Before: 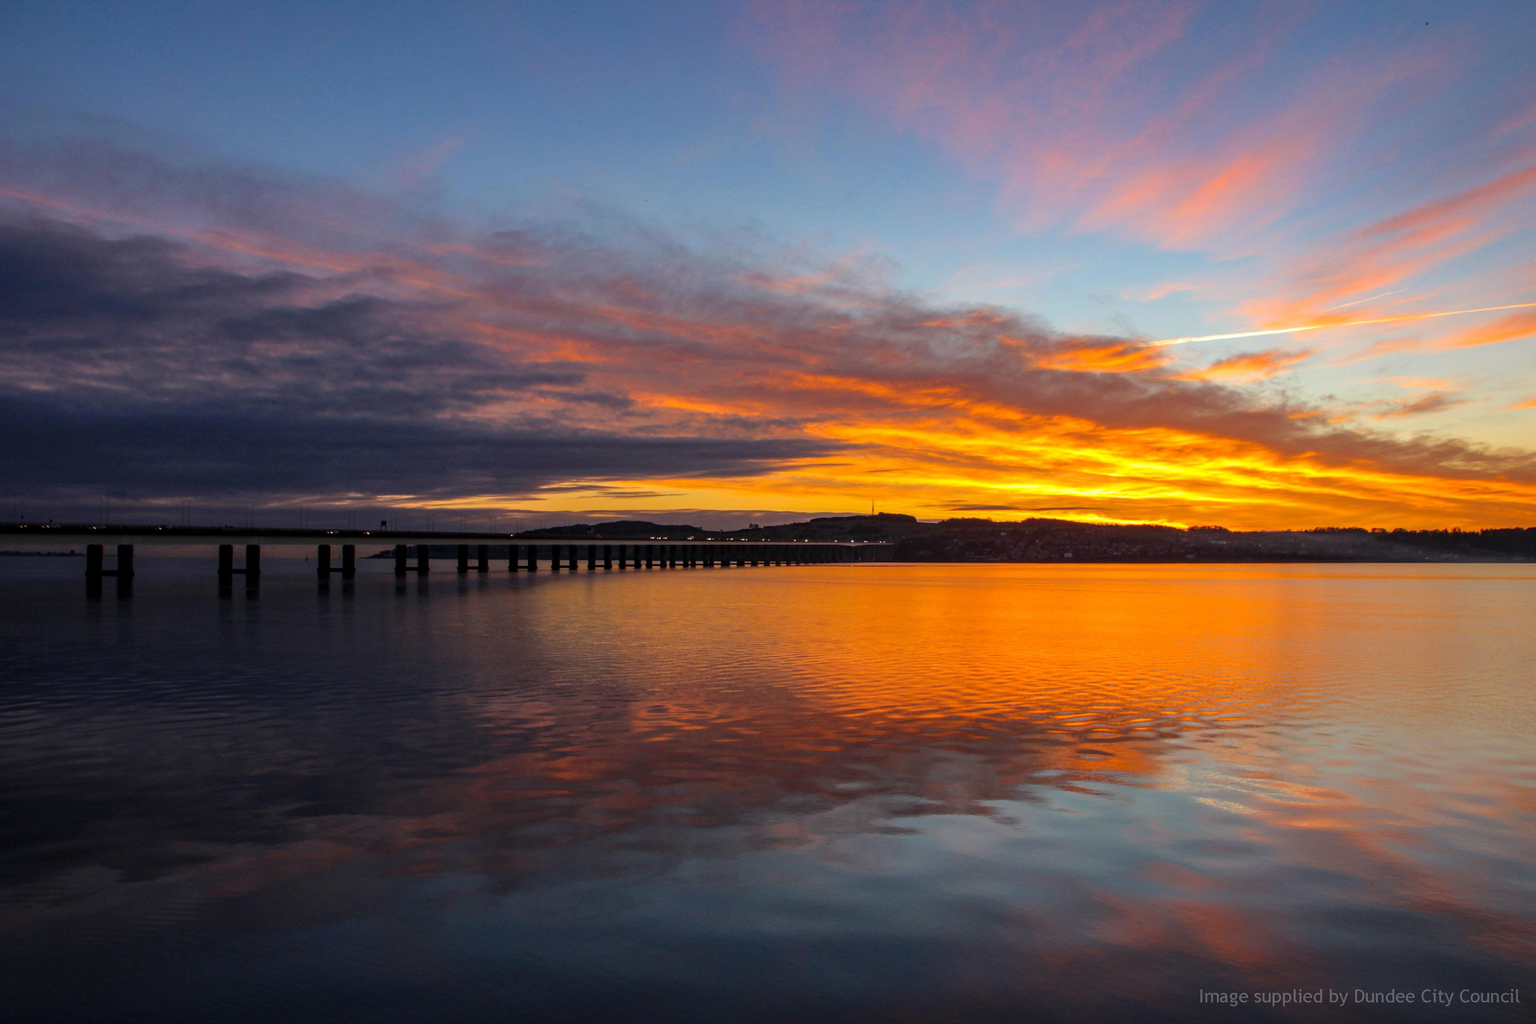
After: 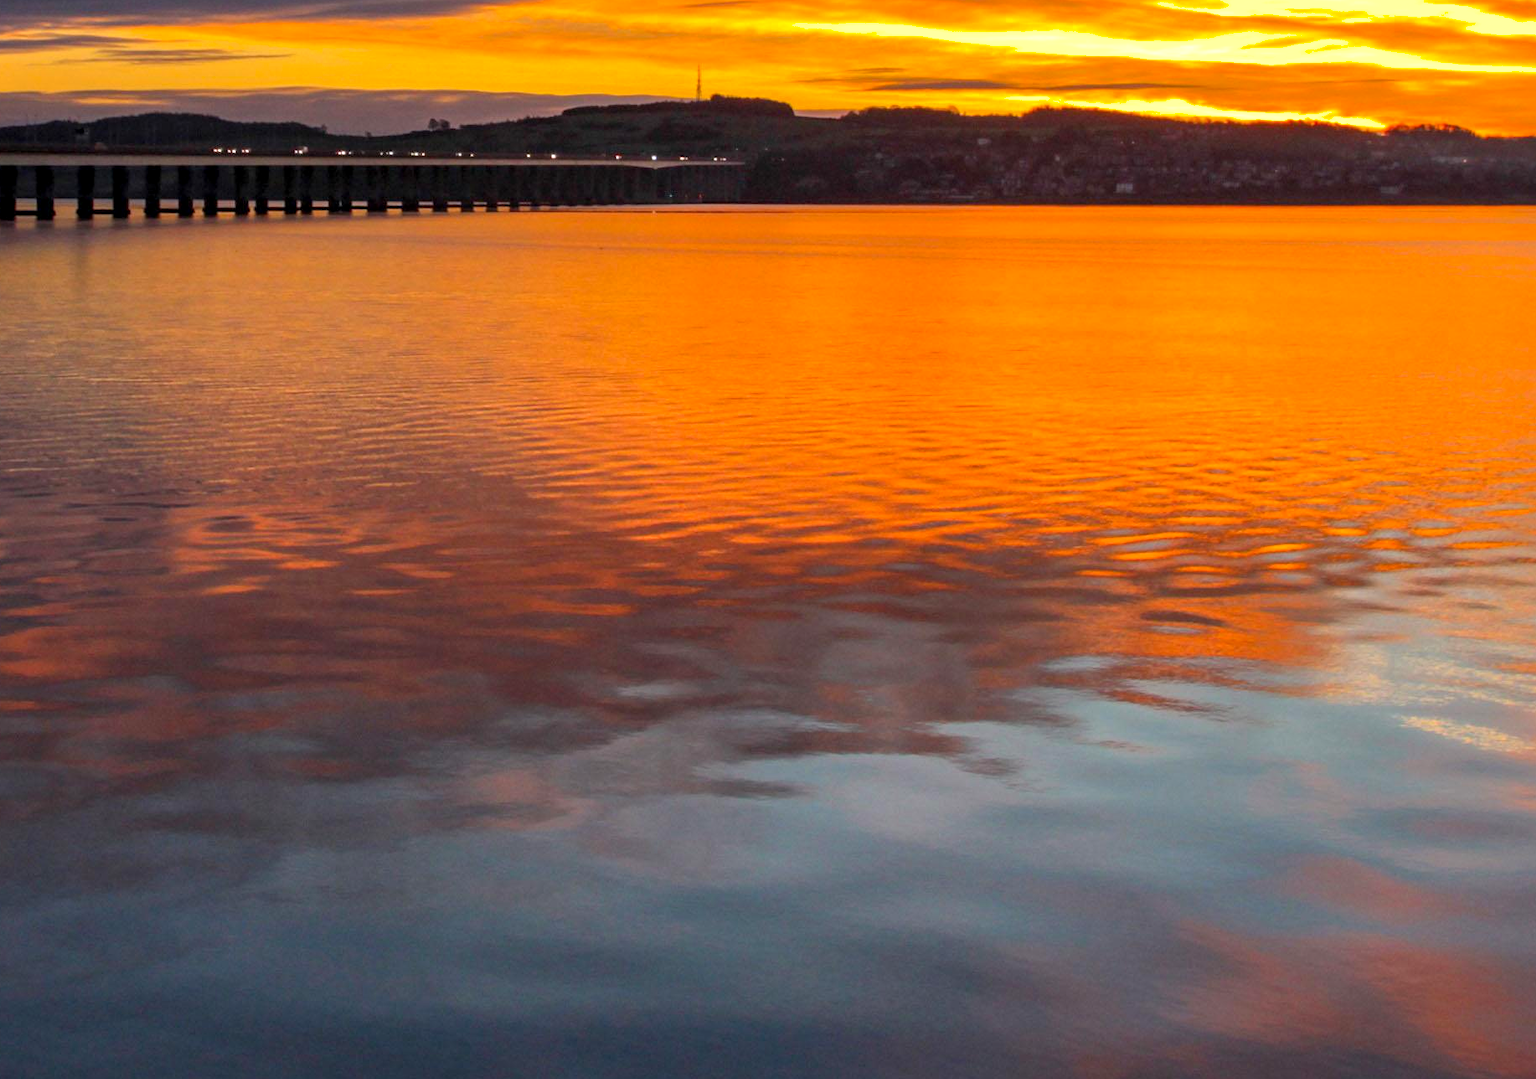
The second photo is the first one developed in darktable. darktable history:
crop: left 35.976%, top 45.819%, right 18.162%, bottom 5.807%
exposure: black level correction 0.001, exposure 0.5 EV, compensate exposure bias true, compensate highlight preservation false
shadows and highlights: shadows 30
